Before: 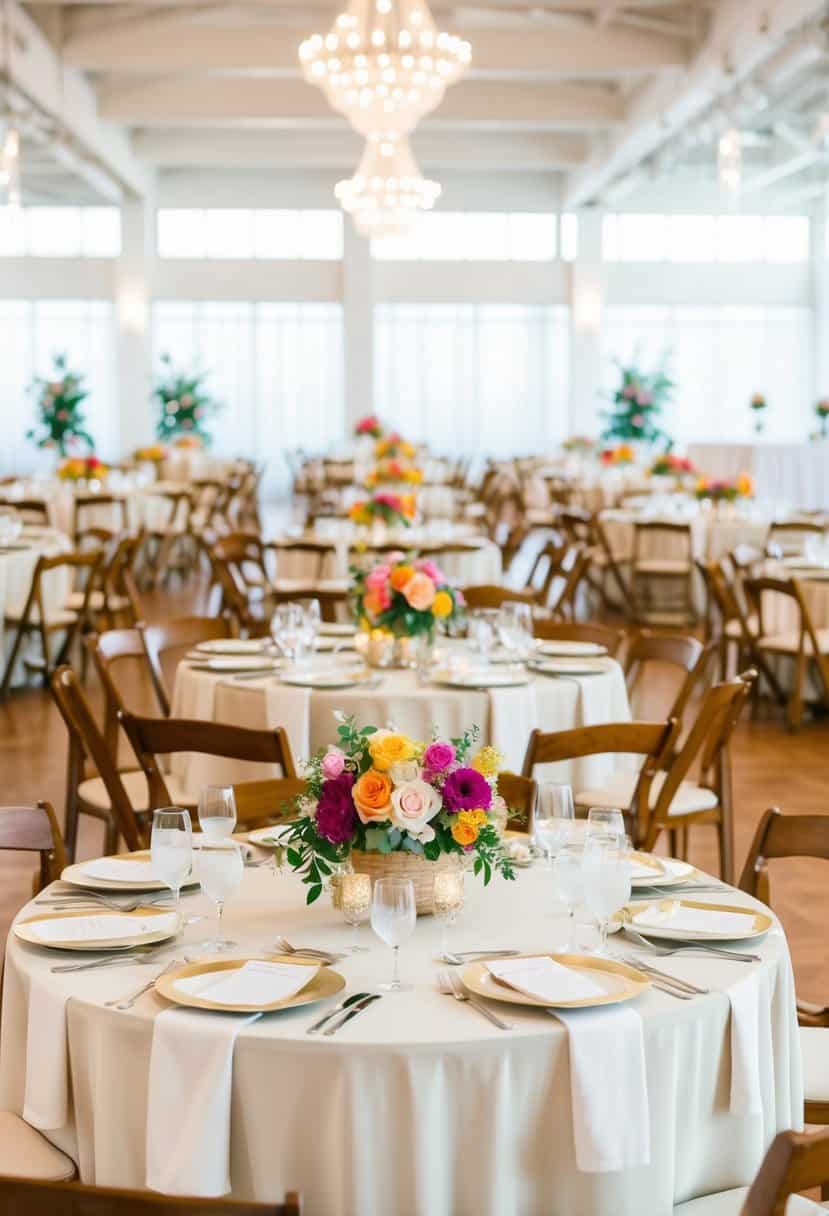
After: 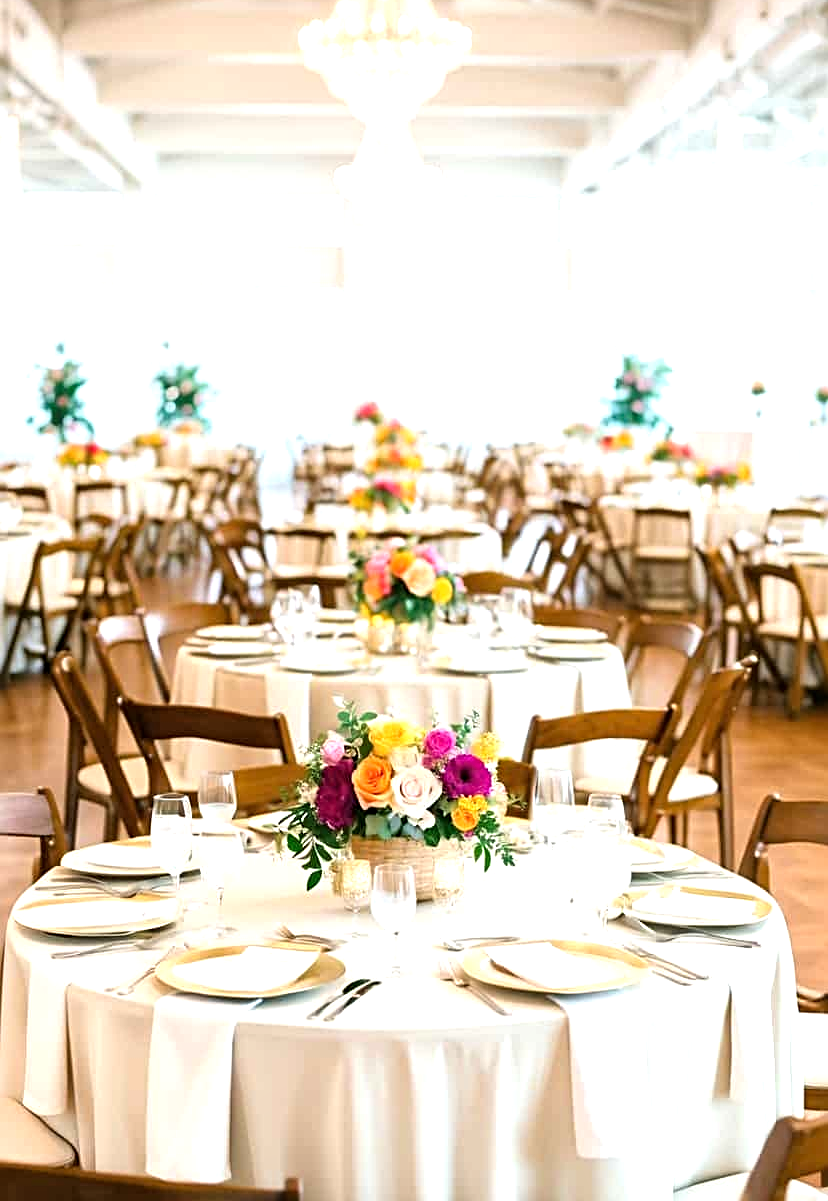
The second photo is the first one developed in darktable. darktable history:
tone equalizer: -8 EV -0.765 EV, -7 EV -0.7 EV, -6 EV -0.579 EV, -5 EV -0.365 EV, -3 EV 0.402 EV, -2 EV 0.6 EV, -1 EV 0.691 EV, +0 EV 0.729 EV
crop: top 1.213%, right 0.076%
sharpen: radius 3.13
